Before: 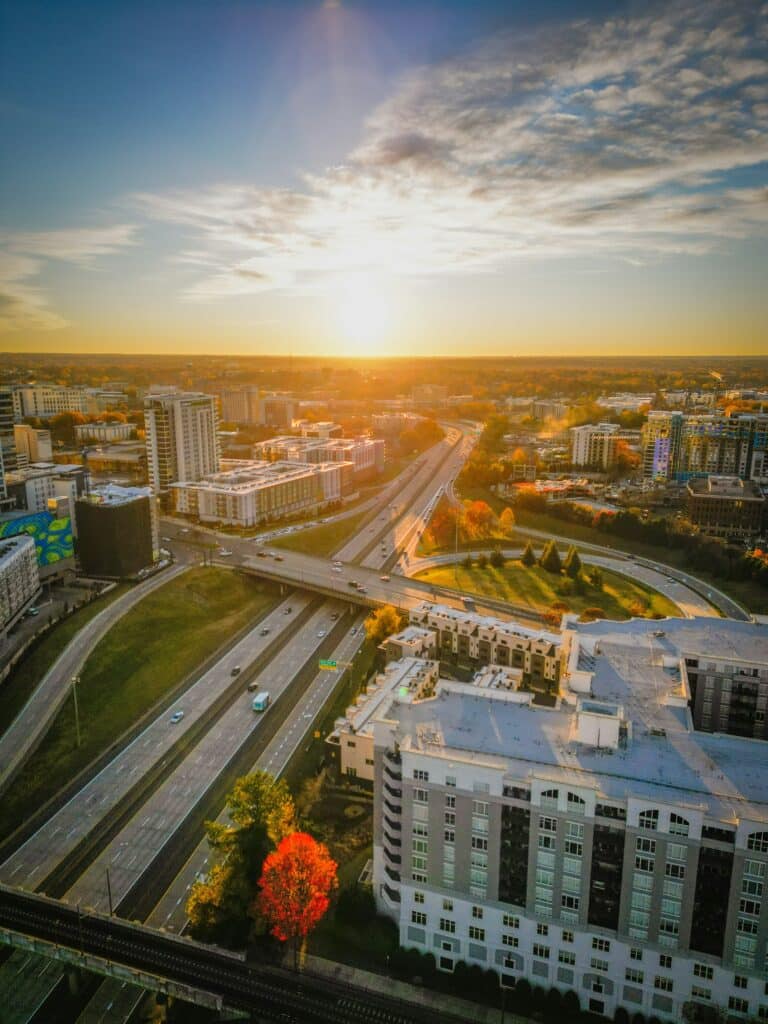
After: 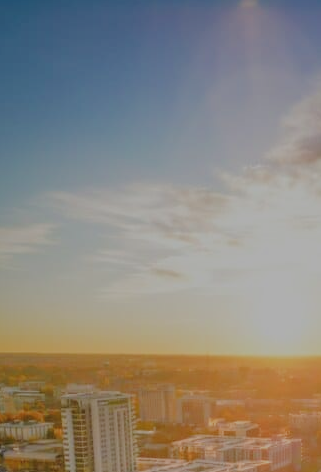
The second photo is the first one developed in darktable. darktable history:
filmic rgb: black relative exposure -7.07 EV, white relative exposure 6.01 EV, target black luminance 0%, hardness 2.77, latitude 61.5%, contrast 0.688, highlights saturation mix 10.86%, shadows ↔ highlights balance -0.045%
crop and rotate: left 10.873%, top 0.11%, right 47.307%, bottom 53.755%
